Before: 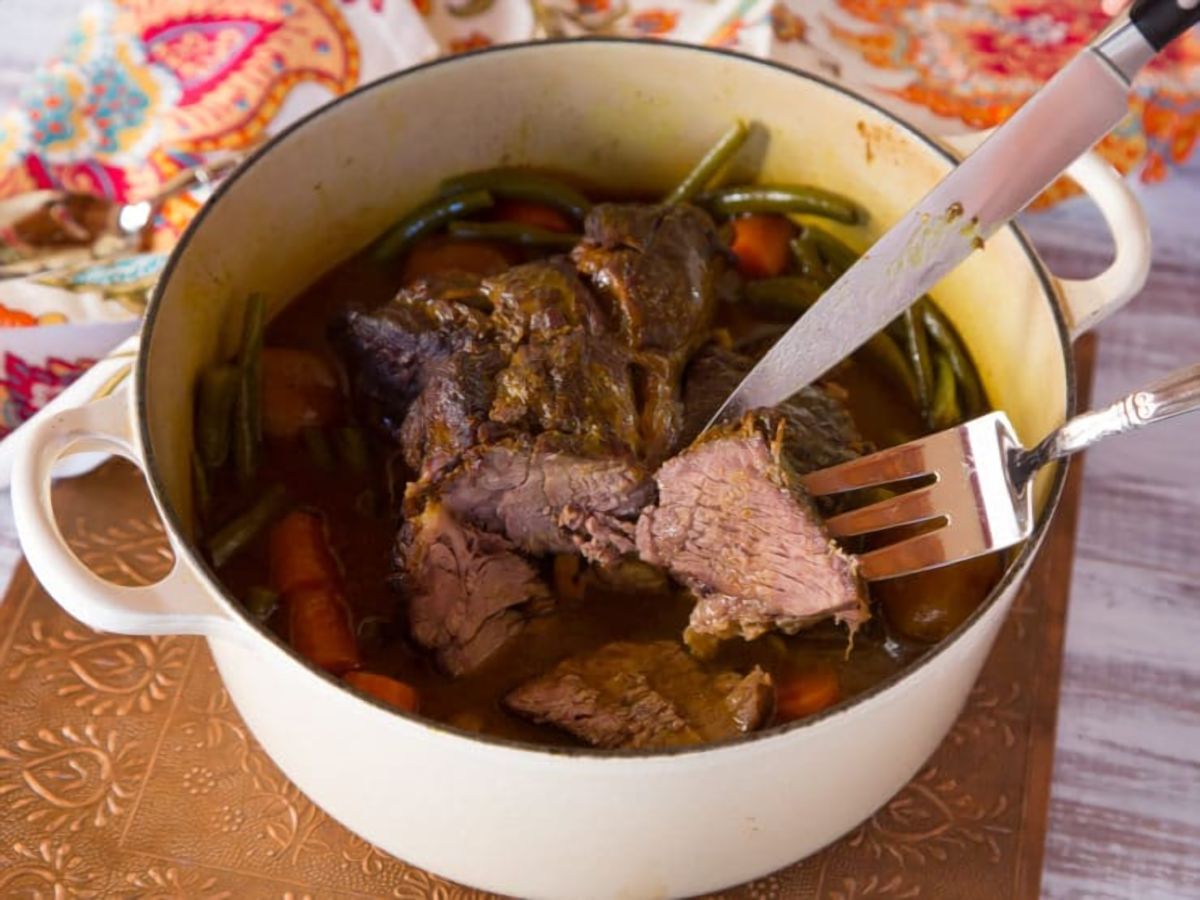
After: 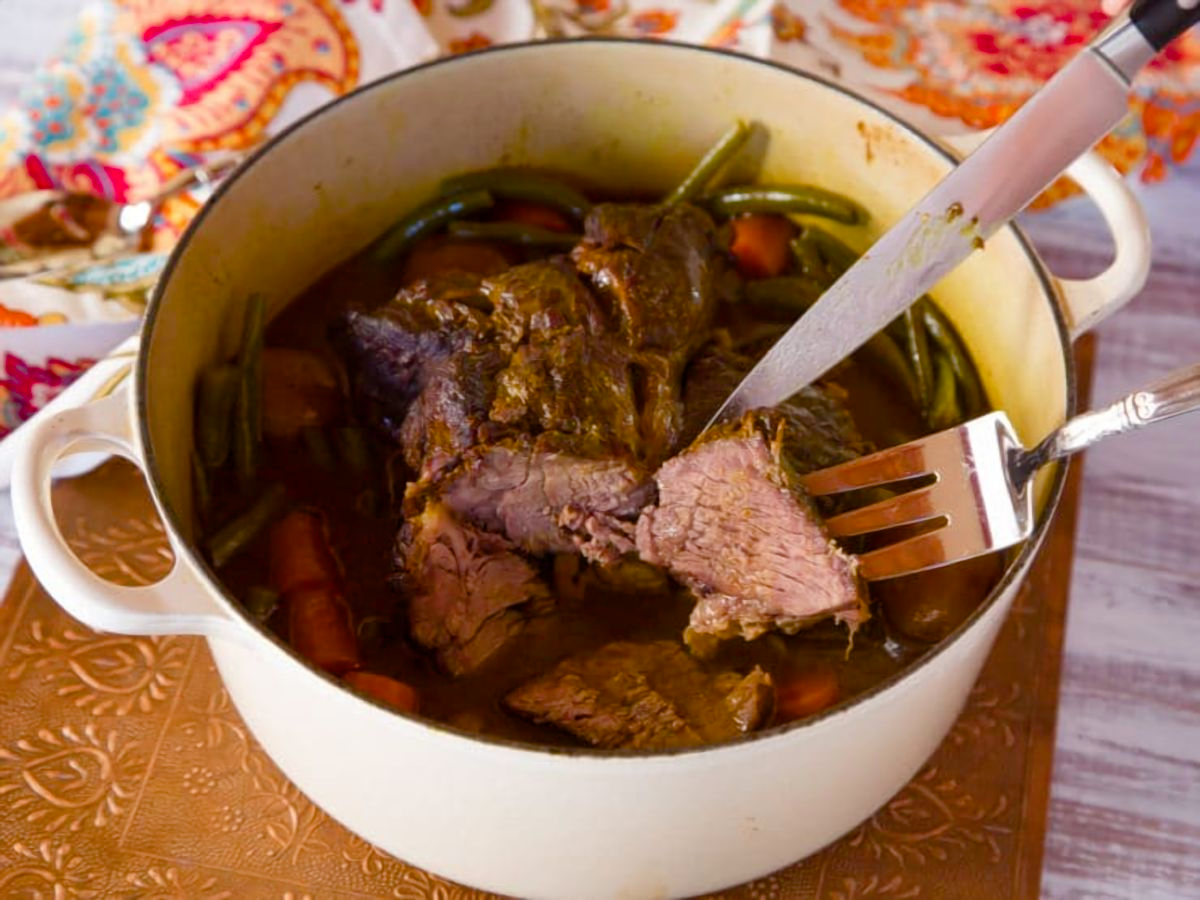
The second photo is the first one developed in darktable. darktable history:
color balance rgb: perceptual saturation grading › global saturation 20%, perceptual saturation grading › highlights -24.878%, perceptual saturation grading › shadows 26.12%, global vibrance 9.896%
